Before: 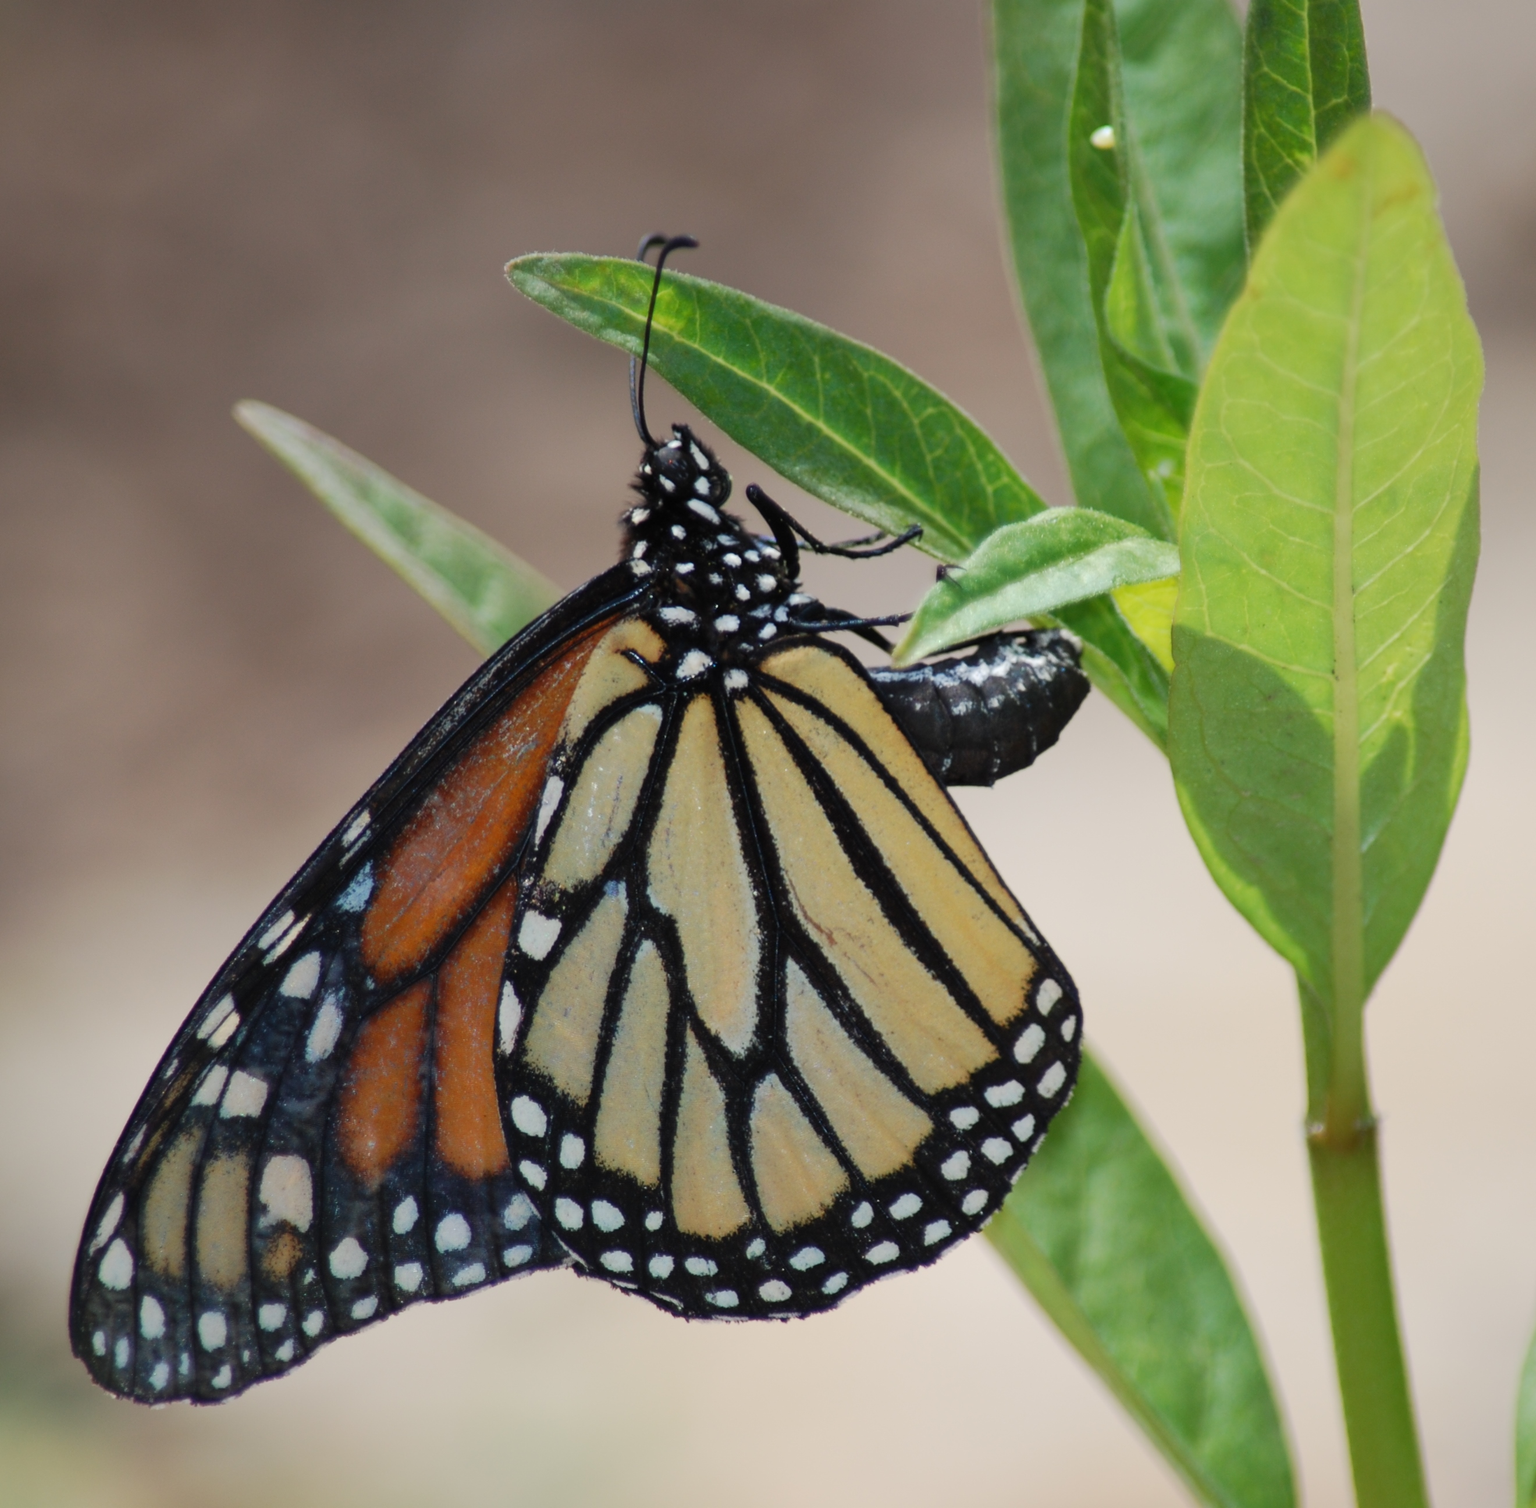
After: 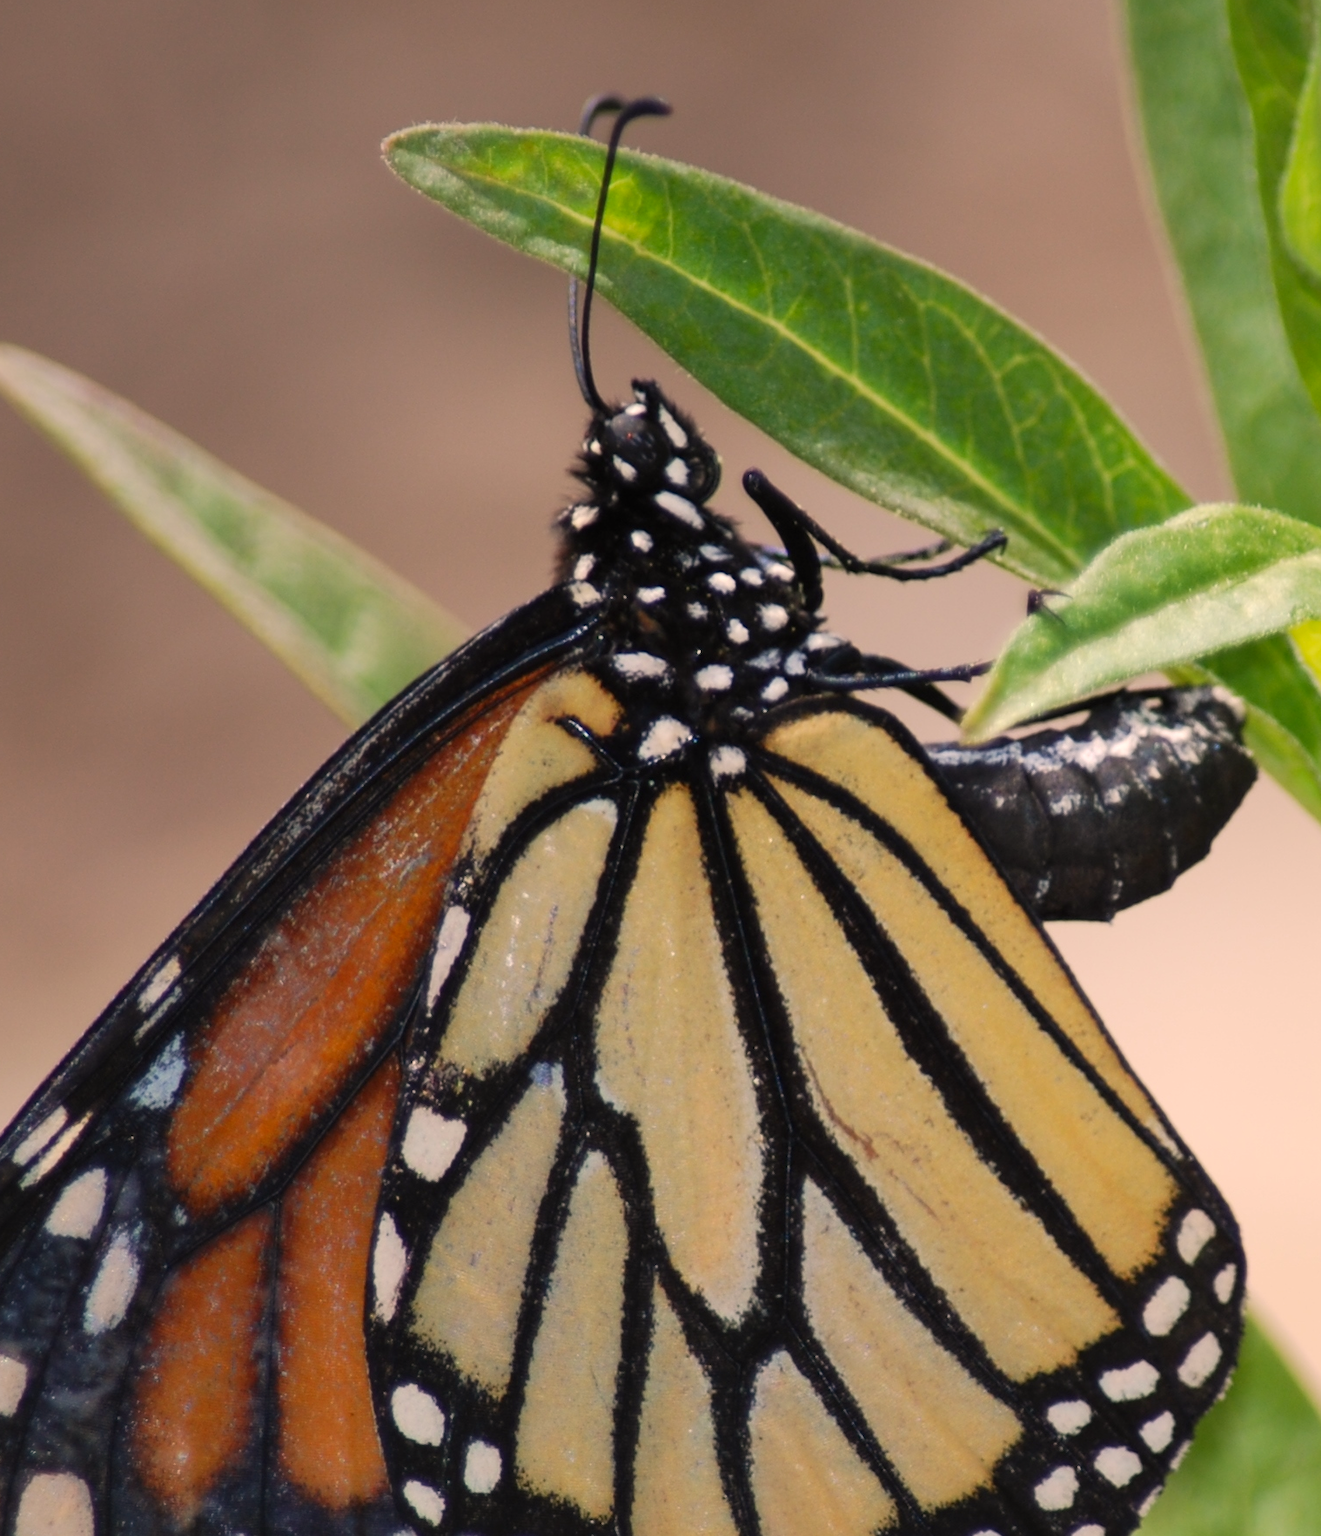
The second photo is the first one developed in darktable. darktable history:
color correction: highlights a* 11.21, highlights b* 11.71
exposure: exposure 0.133 EV, compensate highlight preservation false
crop: left 16.258%, top 11.306%, right 26.232%, bottom 20.59%
